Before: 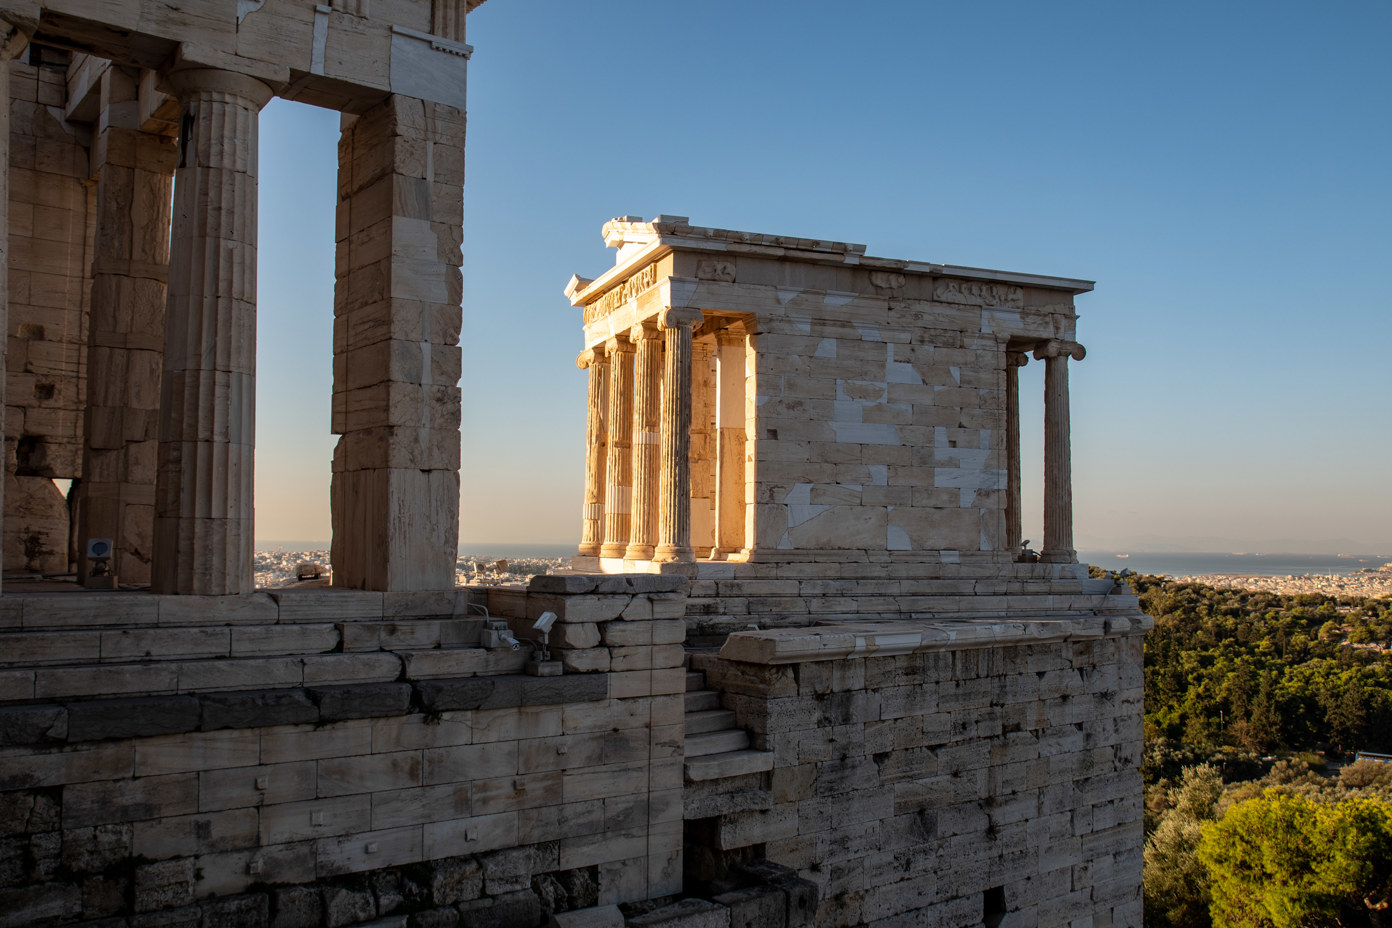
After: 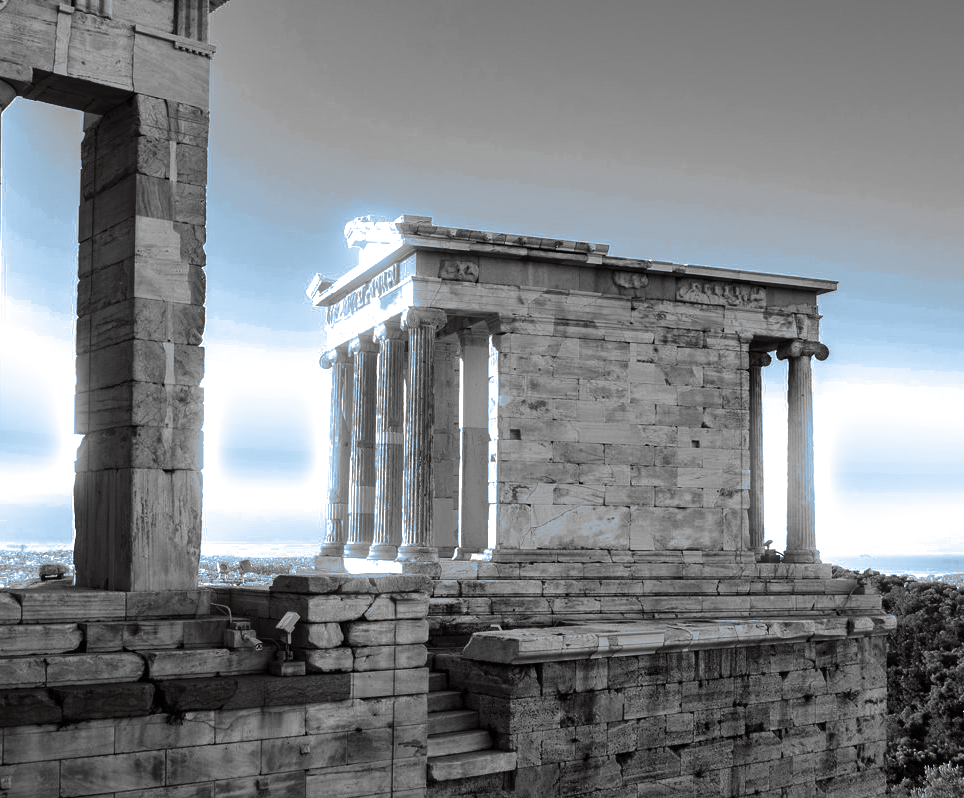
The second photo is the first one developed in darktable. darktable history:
split-toning: shadows › hue 351.18°, shadows › saturation 0.86, highlights › hue 218.82°, highlights › saturation 0.73, balance -19.167
crop: left 18.479%, right 12.2%, bottom 13.971%
tone equalizer: -8 EV -1.08 EV, -7 EV -1.01 EV, -6 EV -0.867 EV, -5 EV -0.578 EV, -3 EV 0.578 EV, -2 EV 0.867 EV, -1 EV 1.01 EV, +0 EV 1.08 EV, edges refinement/feathering 500, mask exposure compensation -1.57 EV, preserve details no
exposure: exposure 1 EV, compensate highlight preservation false
color zones: curves: ch0 [(0.002, 0.429) (0.121, 0.212) (0.198, 0.113) (0.276, 0.344) (0.331, 0.541) (0.41, 0.56) (0.482, 0.289) (0.619, 0.227) (0.721, 0.18) (0.821, 0.435) (0.928, 0.555) (1, 0.587)]; ch1 [(0, 0) (0.143, 0) (0.286, 0) (0.429, 0) (0.571, 0) (0.714, 0) (0.857, 0)]
bloom: size 3%, threshold 100%, strength 0%
